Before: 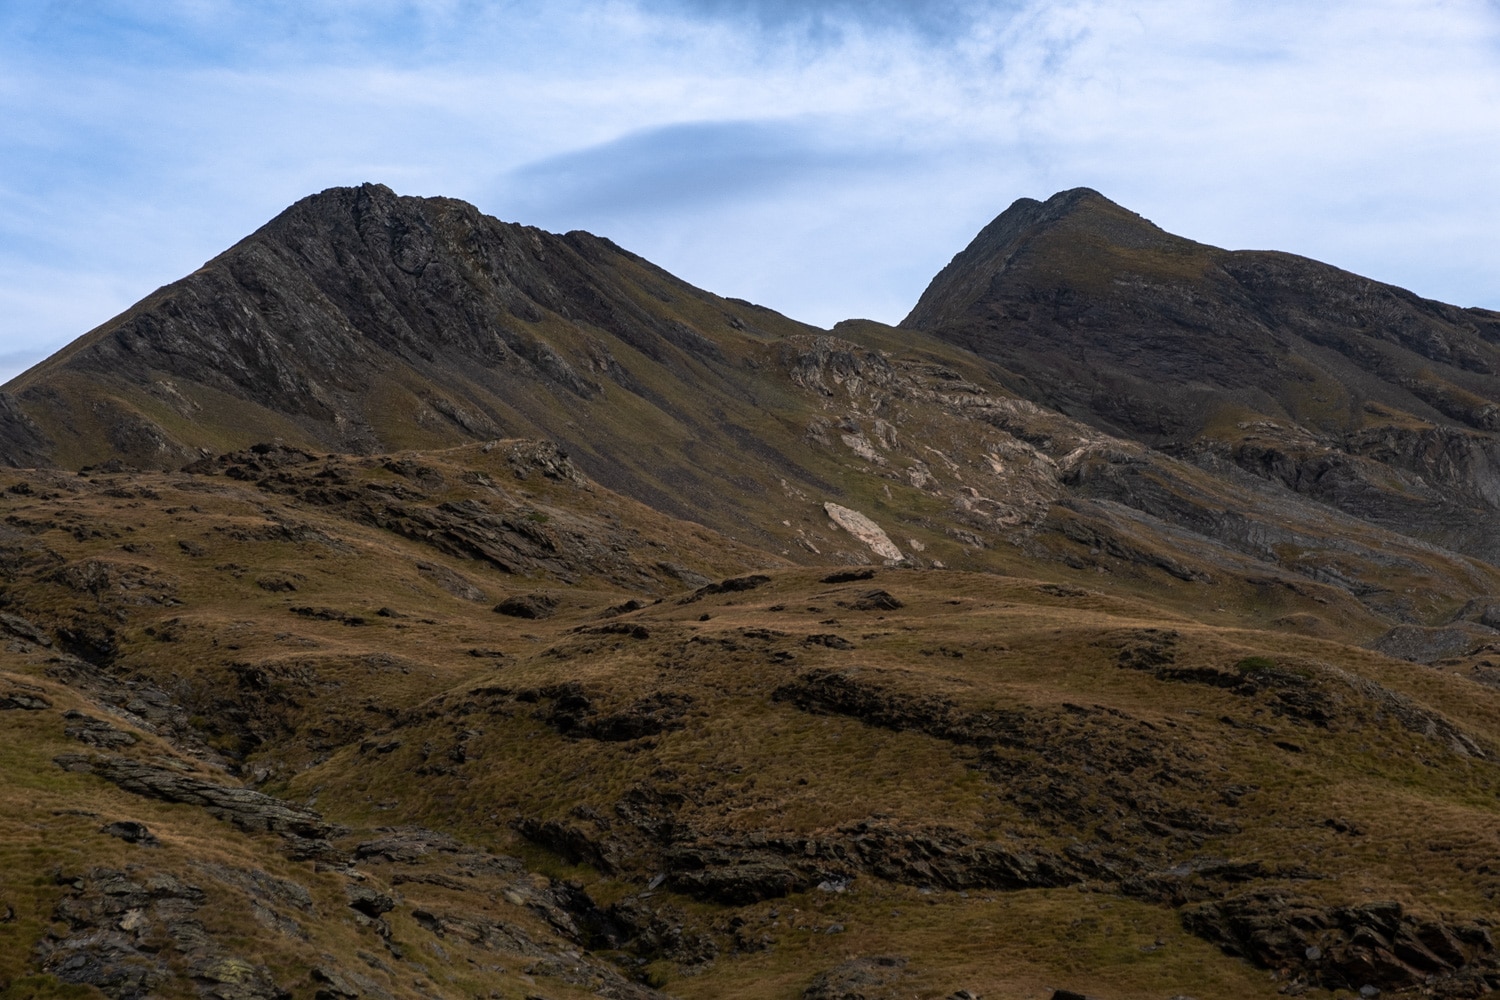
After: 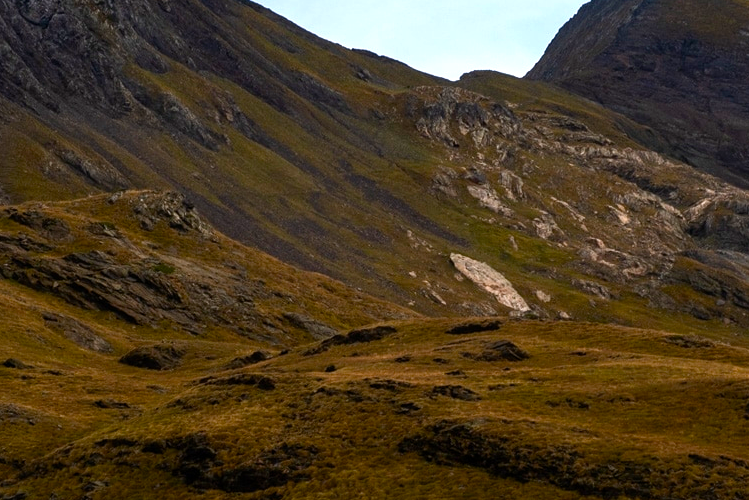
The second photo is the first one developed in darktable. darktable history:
color balance rgb: perceptual saturation grading › mid-tones 6.33%, perceptual saturation grading › shadows 72.44%, perceptual brilliance grading › highlights 11.59%, contrast 5.05%
contrast brightness saturation: contrast 0.08, saturation 0.2
crop: left 25%, top 25%, right 25%, bottom 25%
